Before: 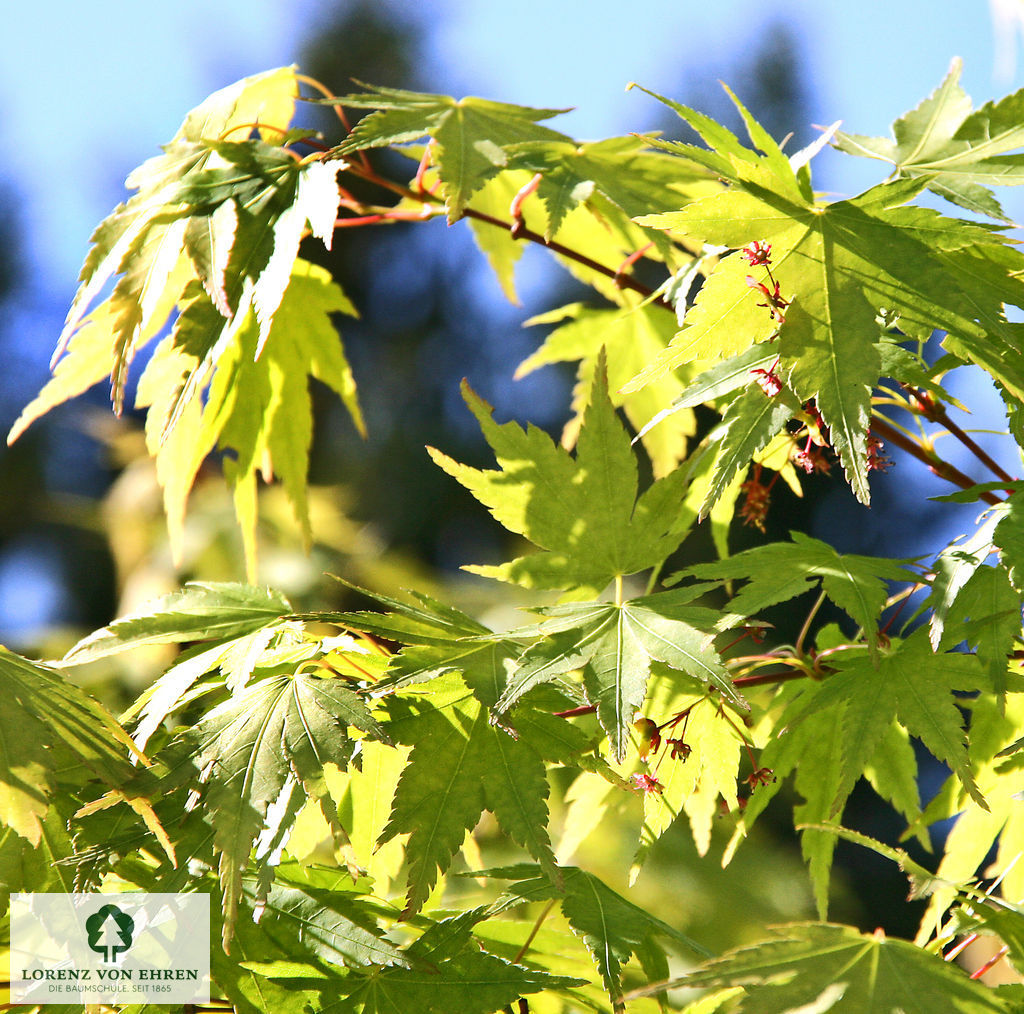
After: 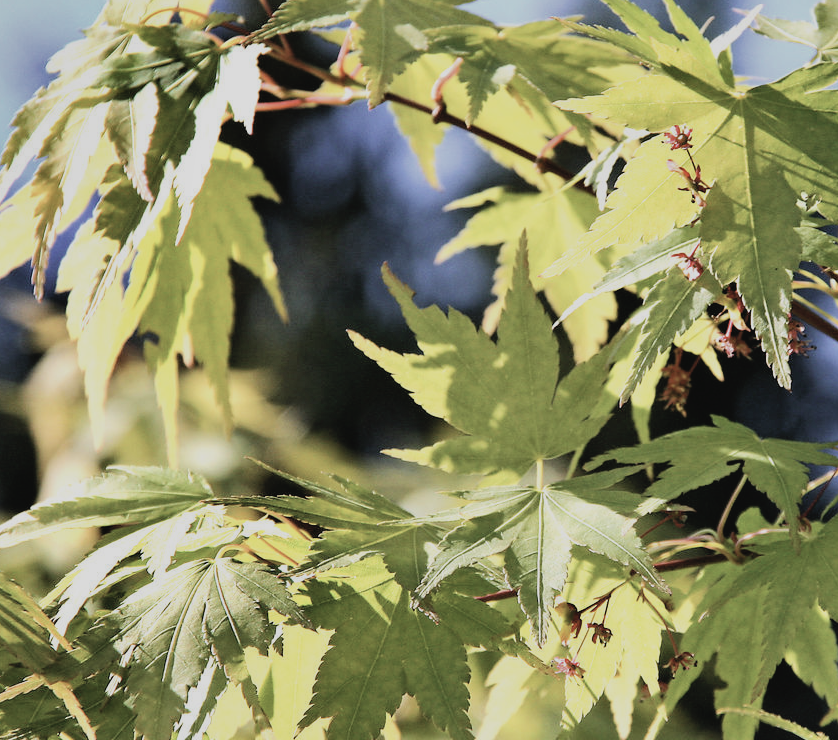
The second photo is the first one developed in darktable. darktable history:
contrast brightness saturation: contrast -0.065, saturation -0.406
crop: left 7.755%, top 11.522%, right 10.349%, bottom 15.484%
filmic rgb: black relative exposure -7.77 EV, white relative exposure 4.37 EV, threshold 2.98 EV, hardness 3.75, latitude 49.33%, contrast 1.1, iterations of high-quality reconstruction 0, enable highlight reconstruction true
shadows and highlights: soften with gaussian
